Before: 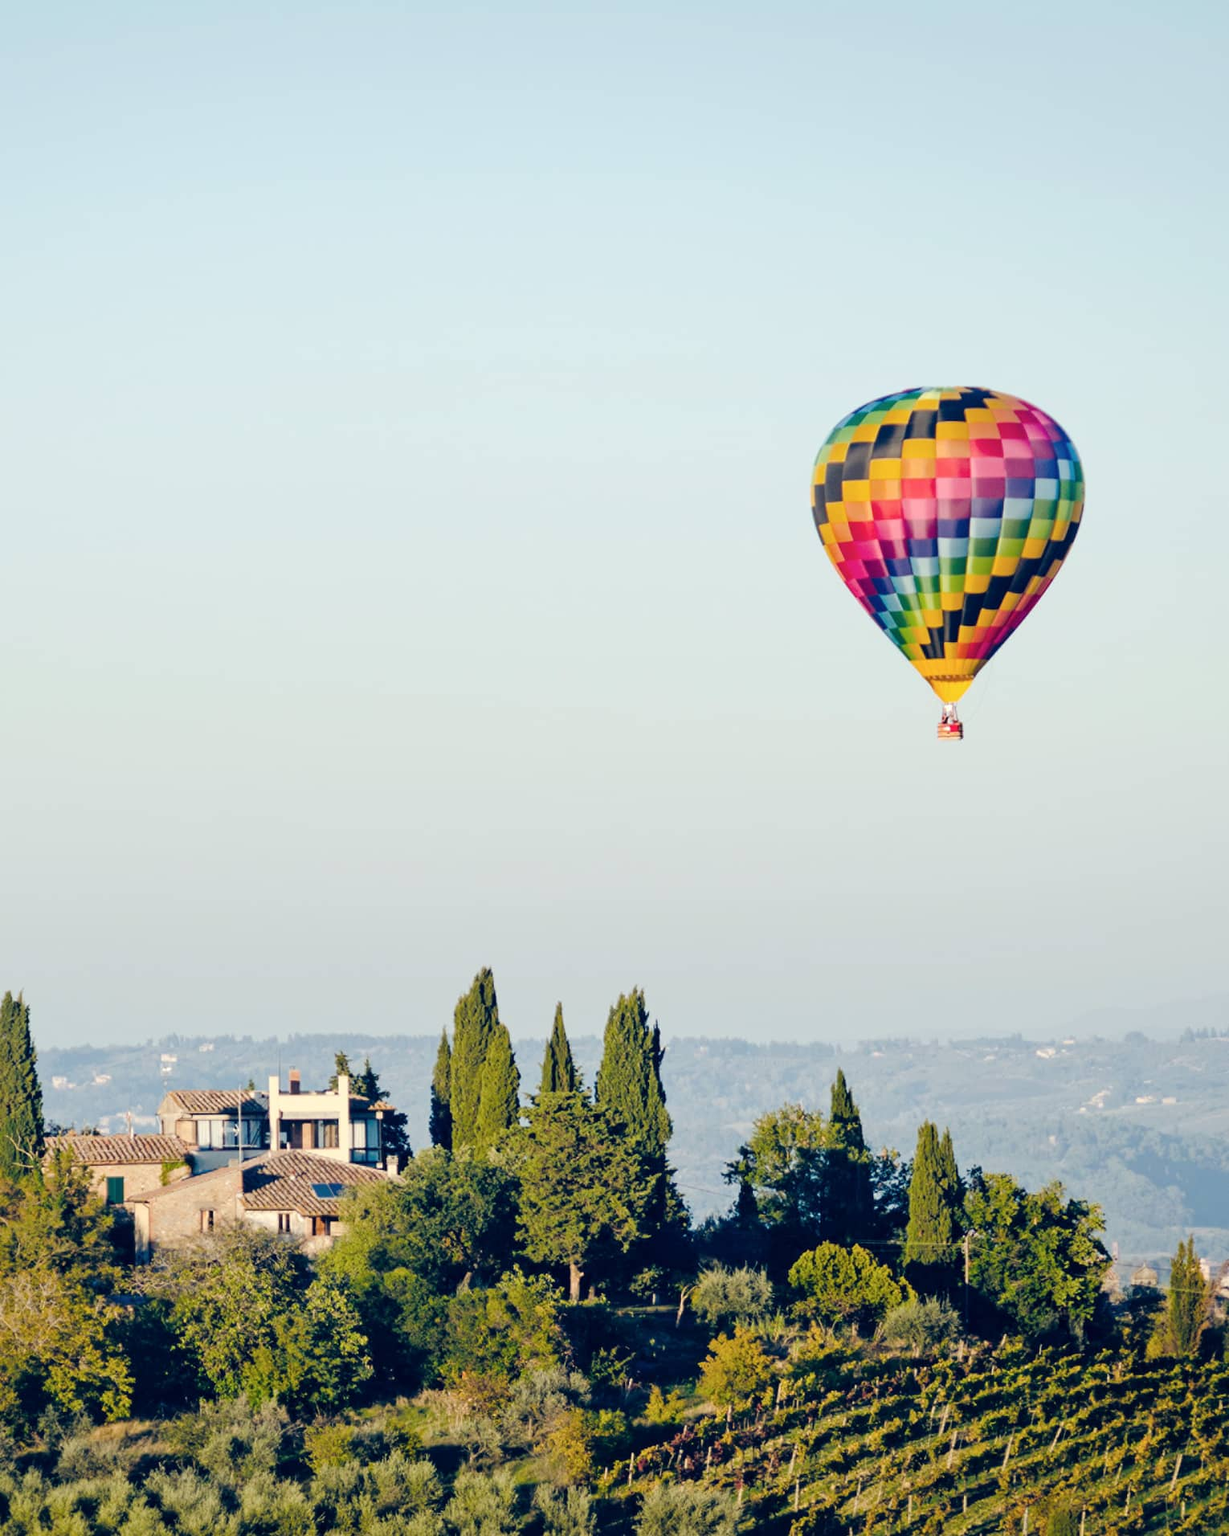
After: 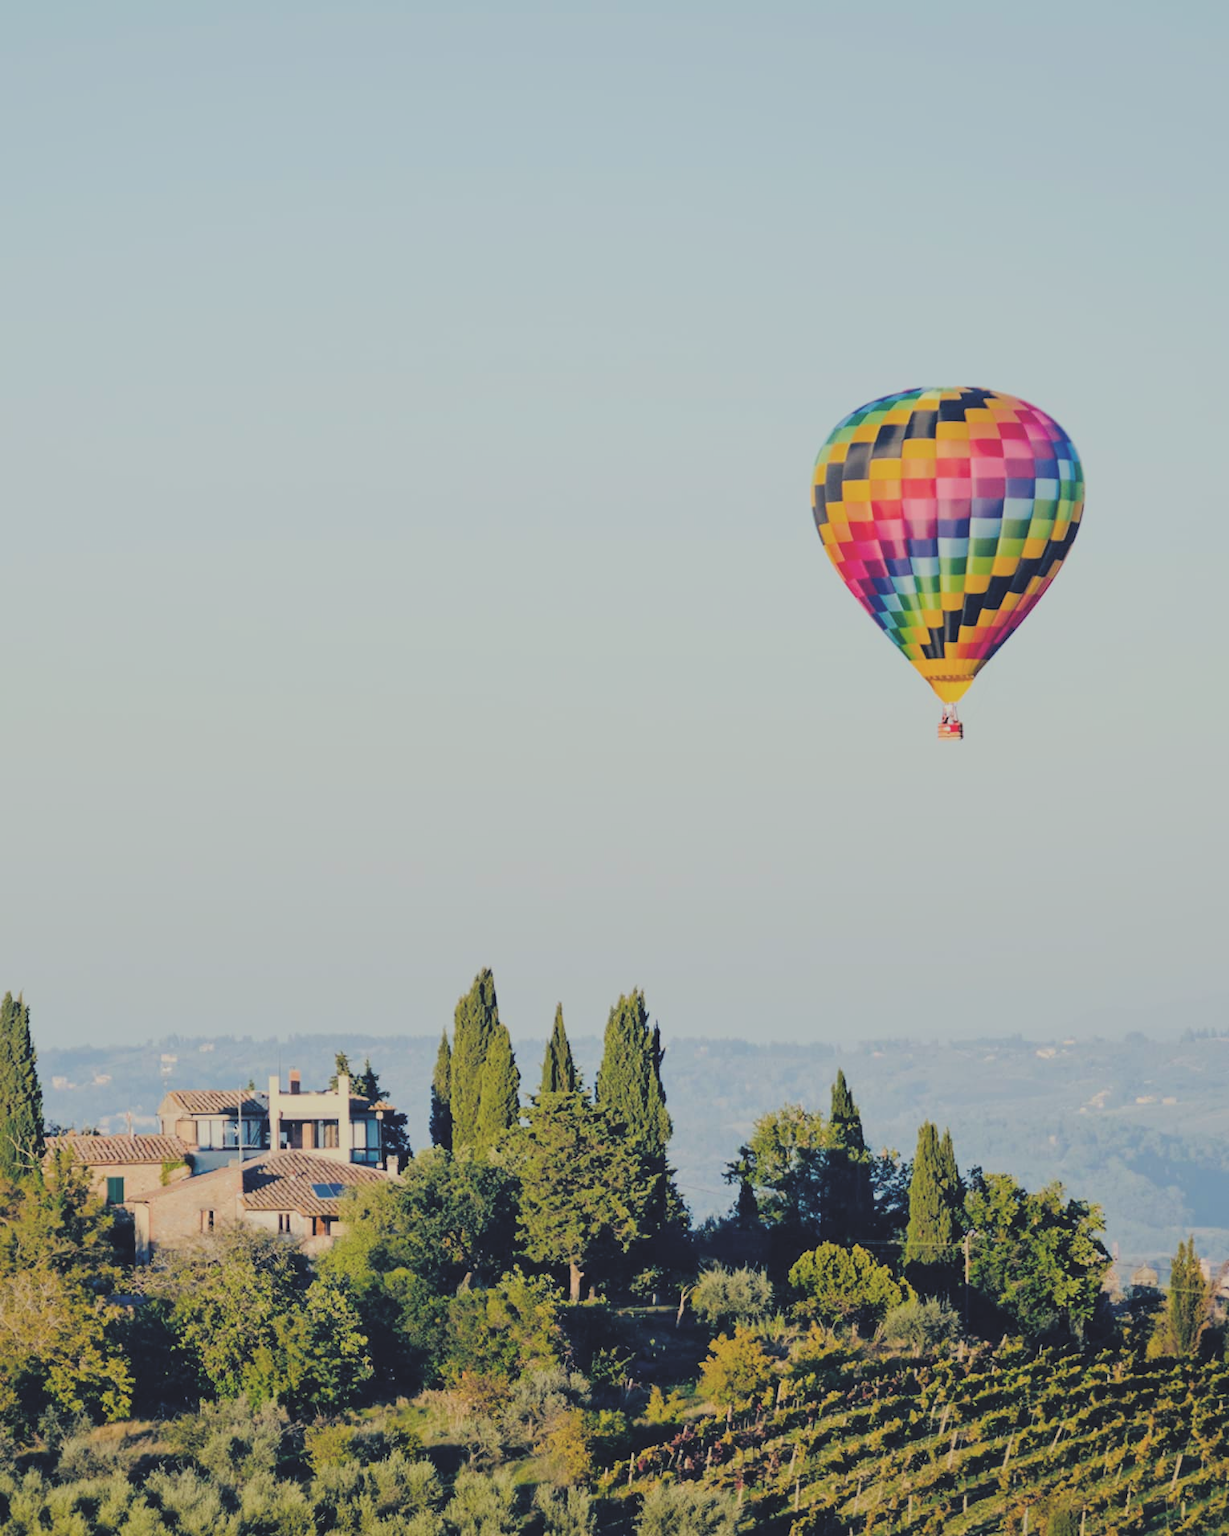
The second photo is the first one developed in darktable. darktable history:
exposure: black level correction -0.028, compensate highlight preservation false
filmic rgb: black relative exposure -6.15 EV, white relative exposure 6.96 EV, hardness 2.23, color science v6 (2022)
